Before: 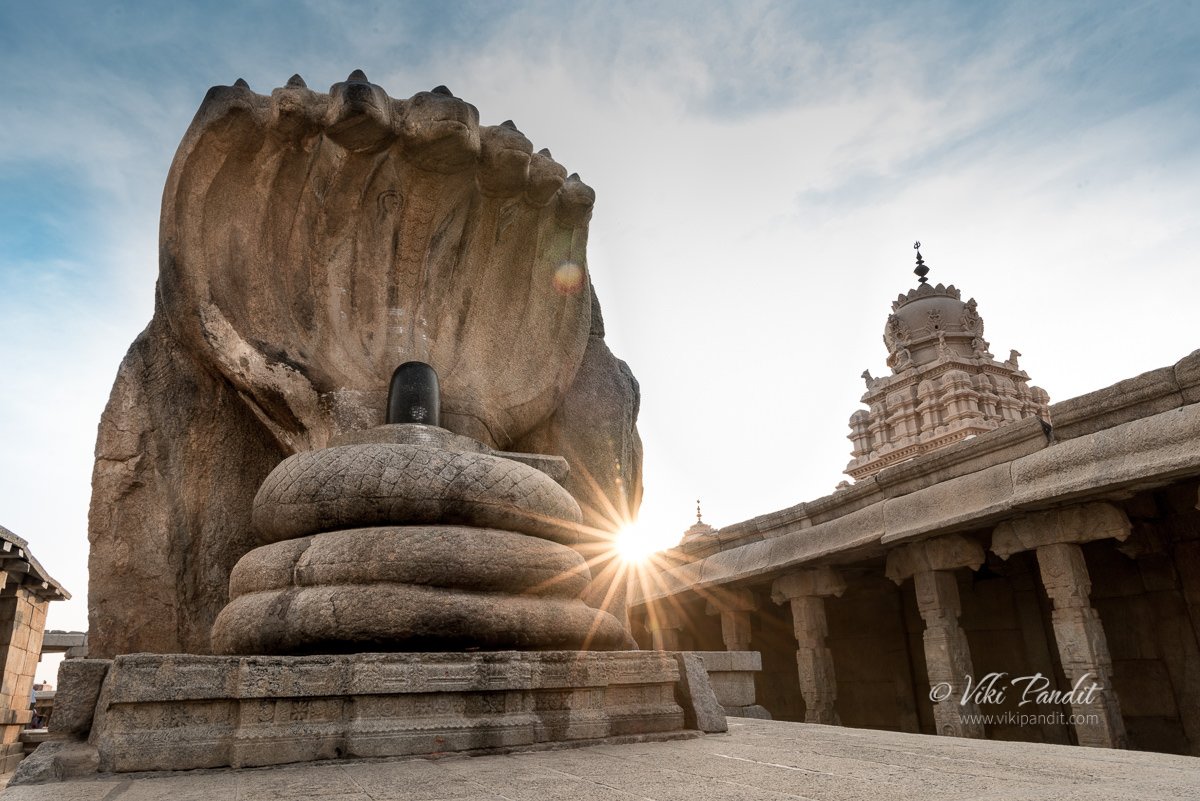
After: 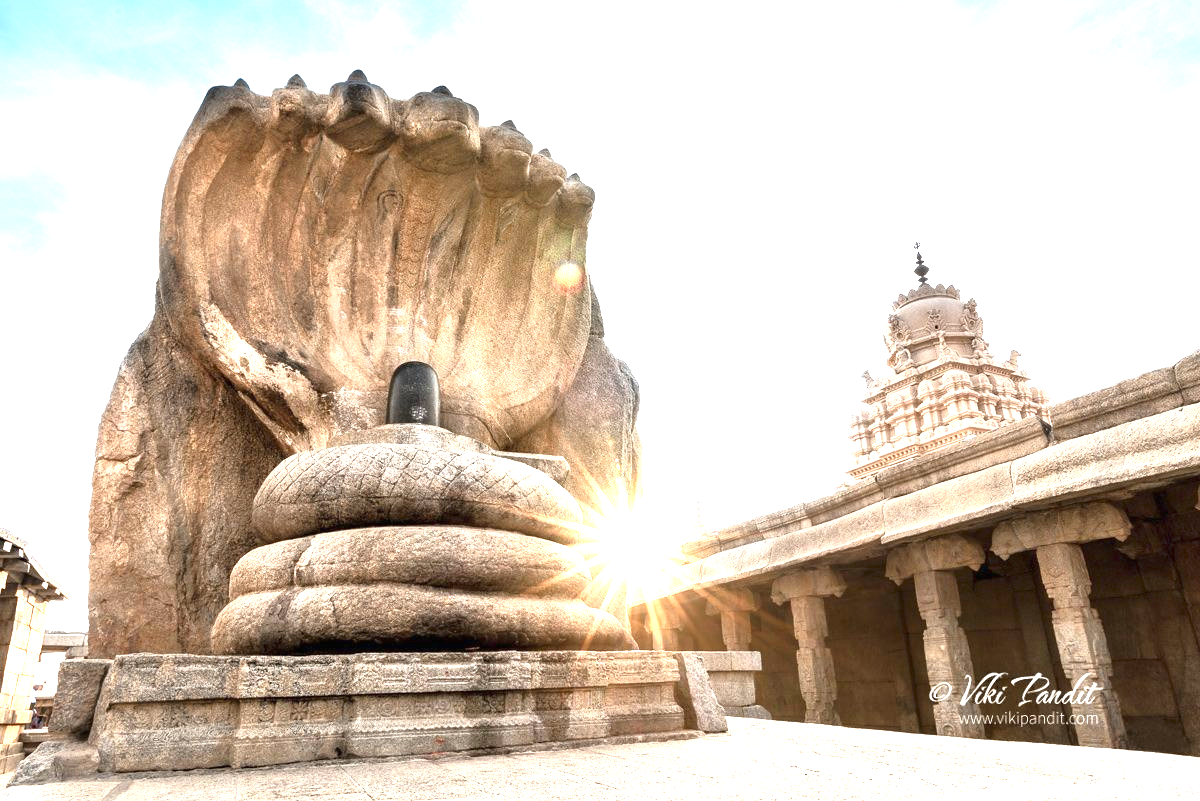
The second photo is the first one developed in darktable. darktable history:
tone equalizer: -8 EV -1.84 EV, -7 EV -1.16 EV, -6 EV -1.62 EV, smoothing diameter 25%, edges refinement/feathering 10, preserve details guided filter
exposure: black level correction 0, exposure 2.088 EV, compensate exposure bias true, compensate highlight preservation false
